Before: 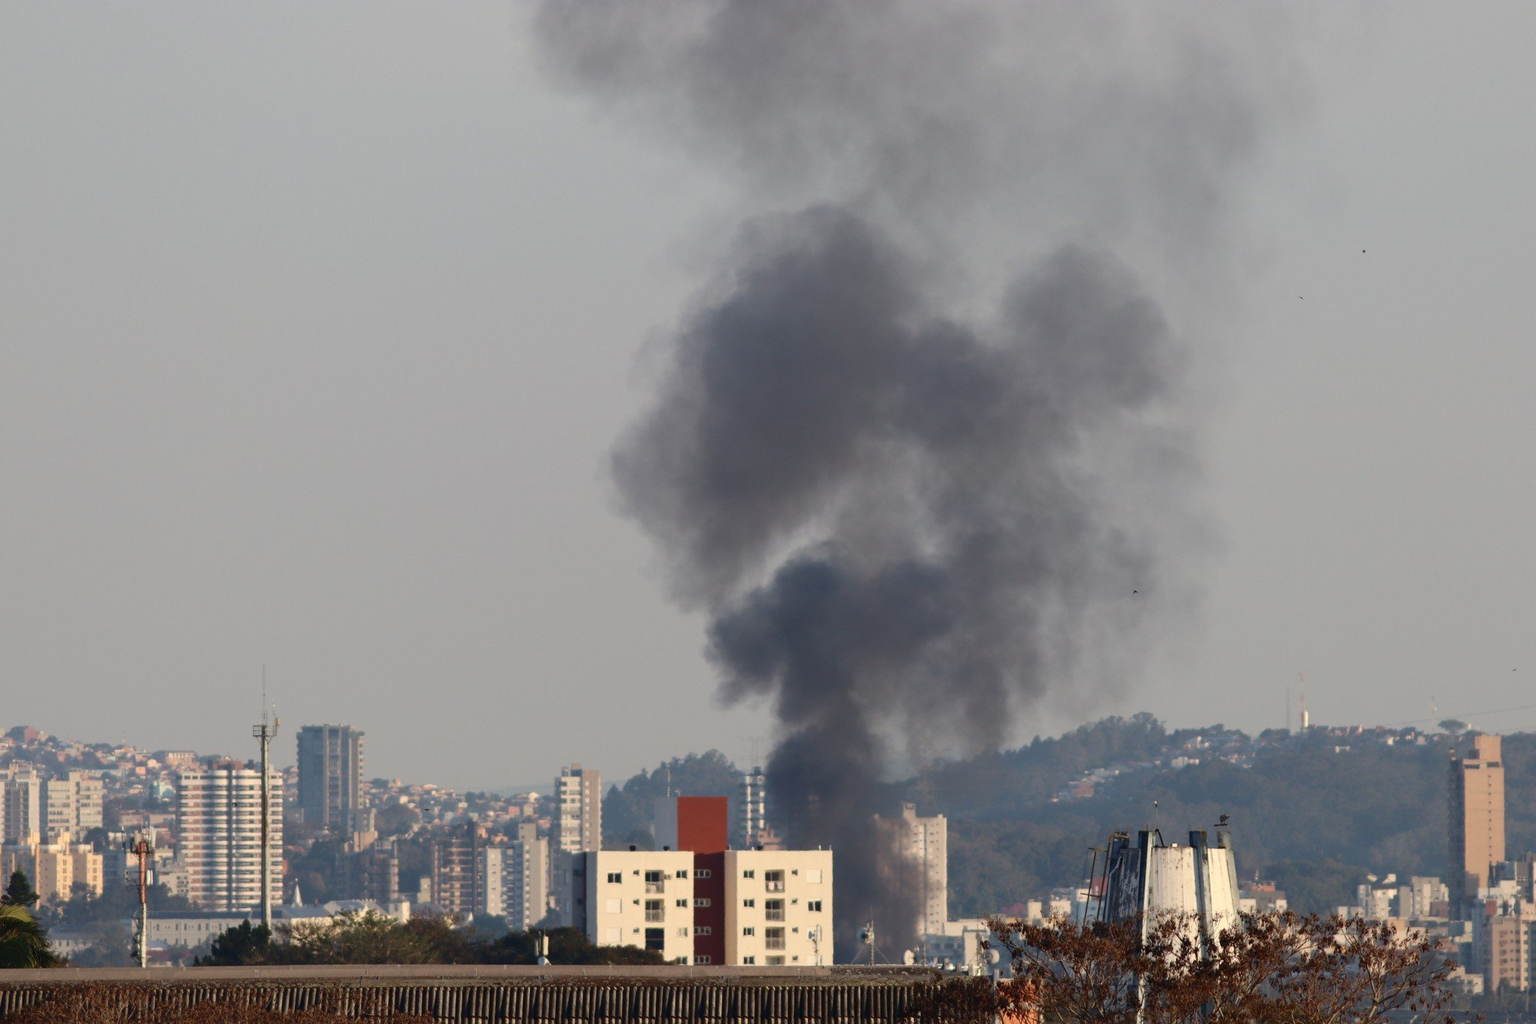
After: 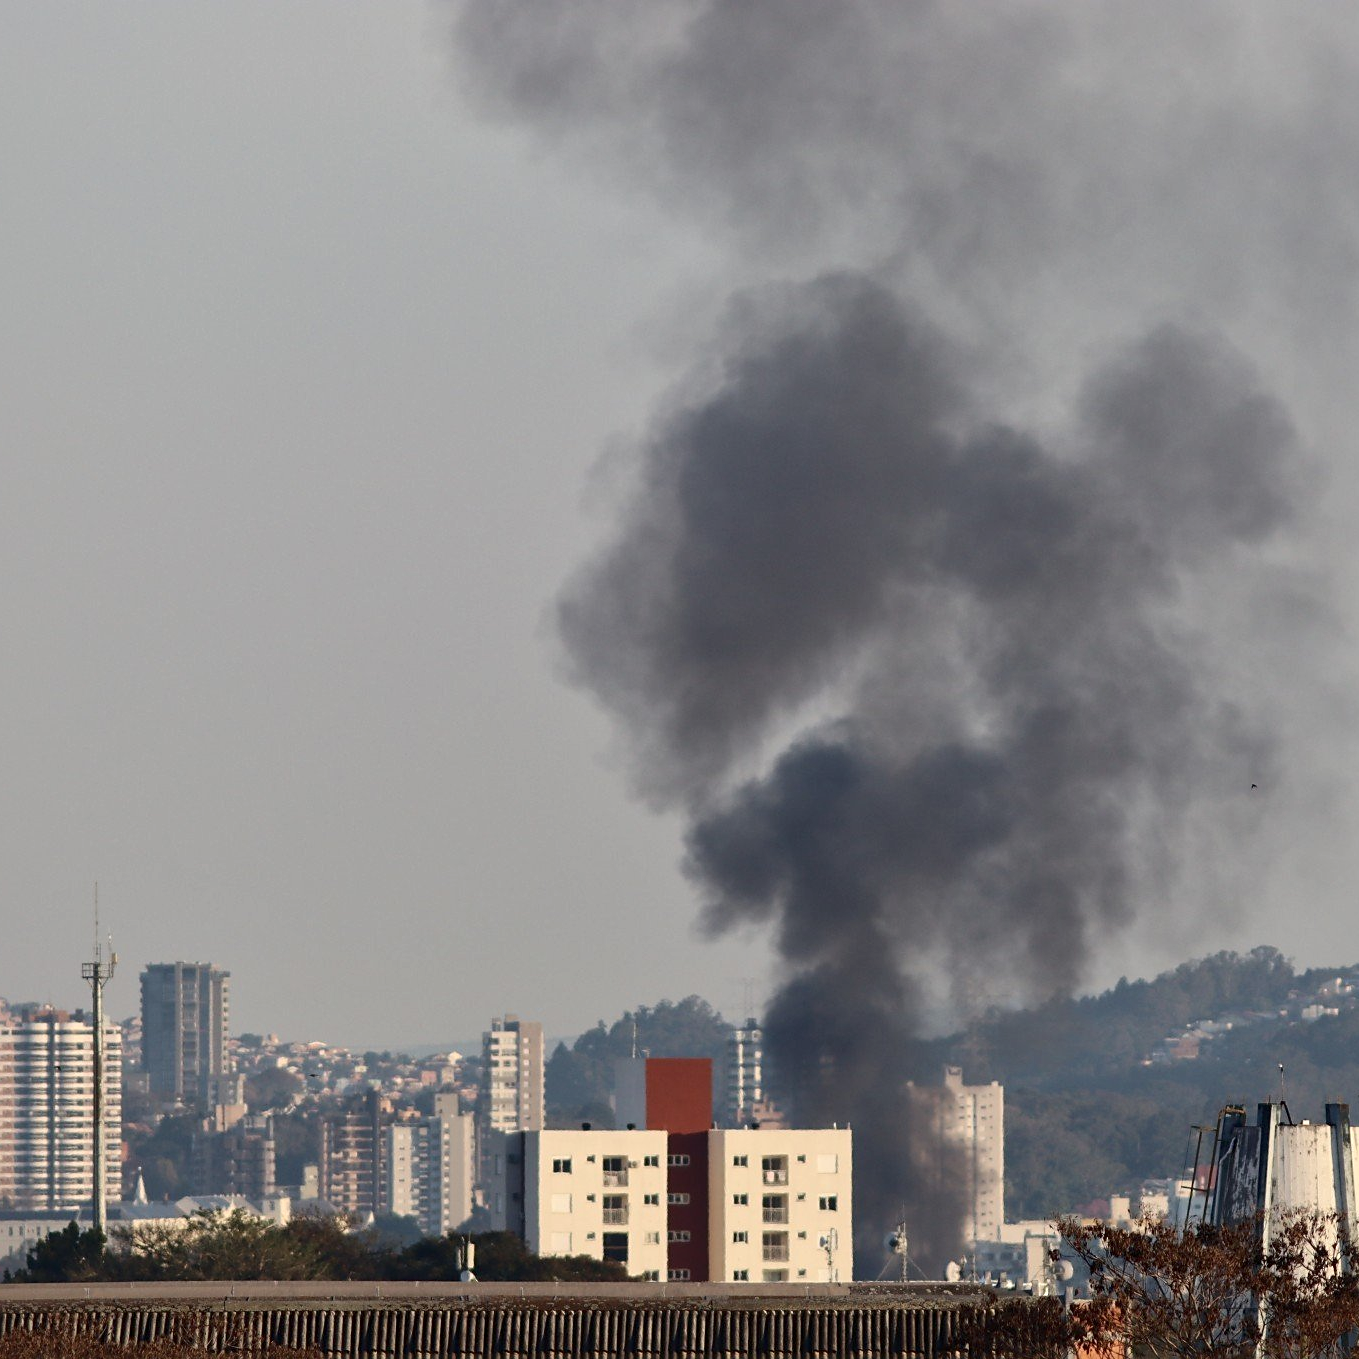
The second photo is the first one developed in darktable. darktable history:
local contrast: mode bilateral grid, contrast 21, coarseness 50, detail 130%, midtone range 0.2
sharpen: radius 1.872, amount 0.399, threshold 1.353
crop and rotate: left 12.463%, right 20.89%
contrast brightness saturation: contrast 0.014, saturation -0.064
